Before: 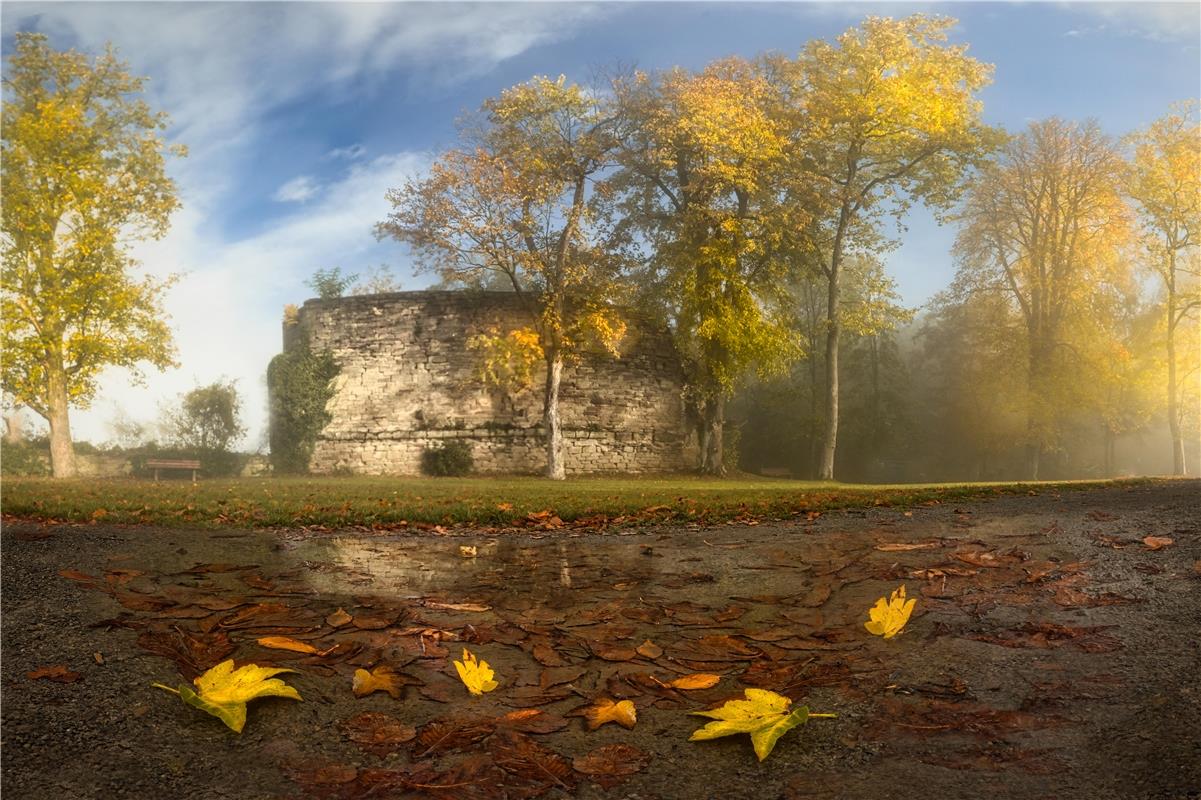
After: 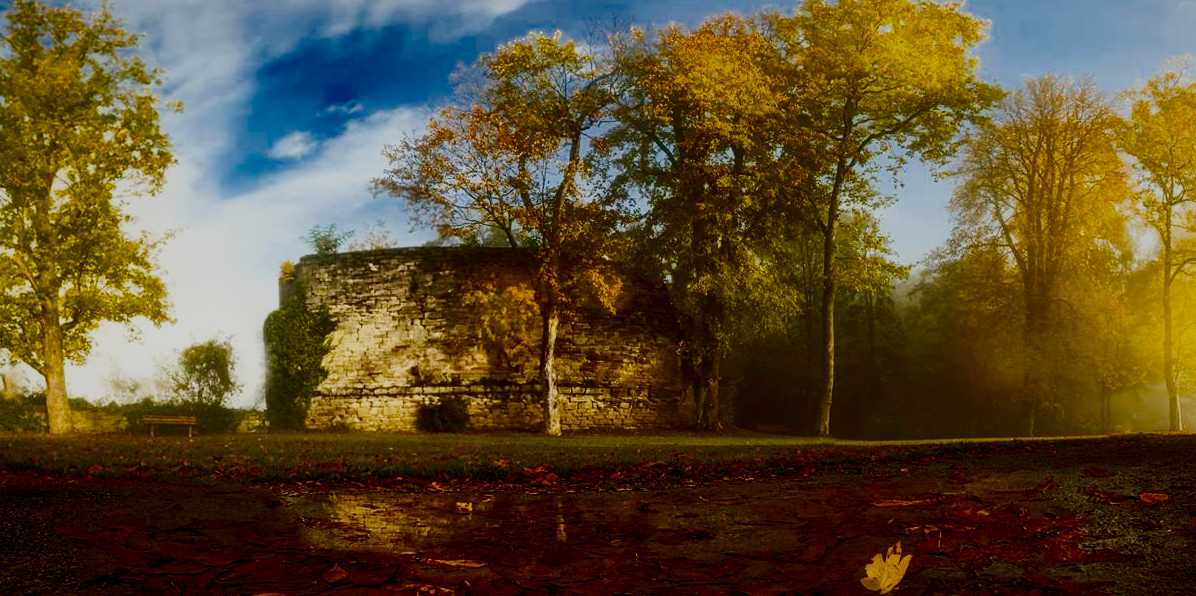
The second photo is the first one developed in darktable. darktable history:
contrast brightness saturation: contrast 0.237, brightness -0.237, saturation 0.143
filmic rgb: black relative exposure -7.43 EV, white relative exposure 4.87 EV, threshold 2.94 EV, hardness 3.4, add noise in highlights 0.001, preserve chrominance no, color science v3 (2019), use custom middle-gray values true, contrast in highlights soft, enable highlight reconstruction true
crop: left 0.401%, top 5.514%, bottom 19.914%
shadows and highlights: shadows 6.48, soften with gaussian
color balance rgb: shadows lift › luminance -7.888%, shadows lift › chroma 2.376%, shadows lift › hue 167.66°, linear chroma grading › global chroma 16.002%, perceptual saturation grading › global saturation 30.164%, global vibrance 10.355%, saturation formula JzAzBz (2021)
